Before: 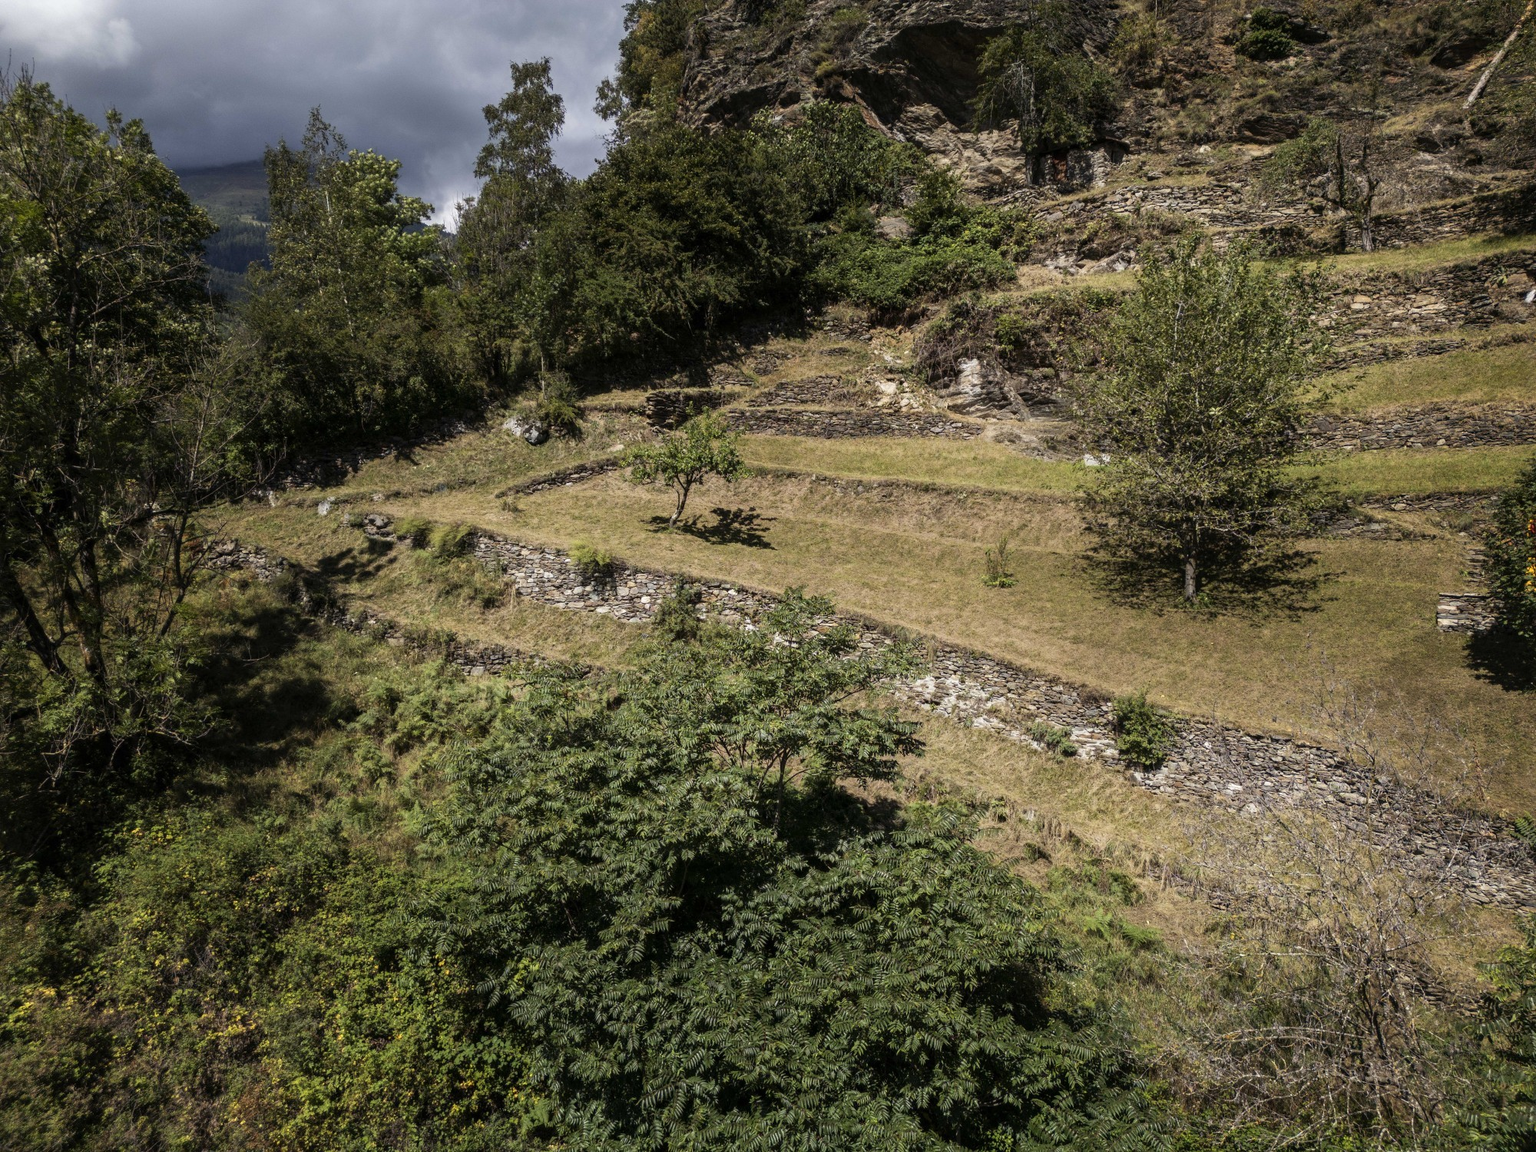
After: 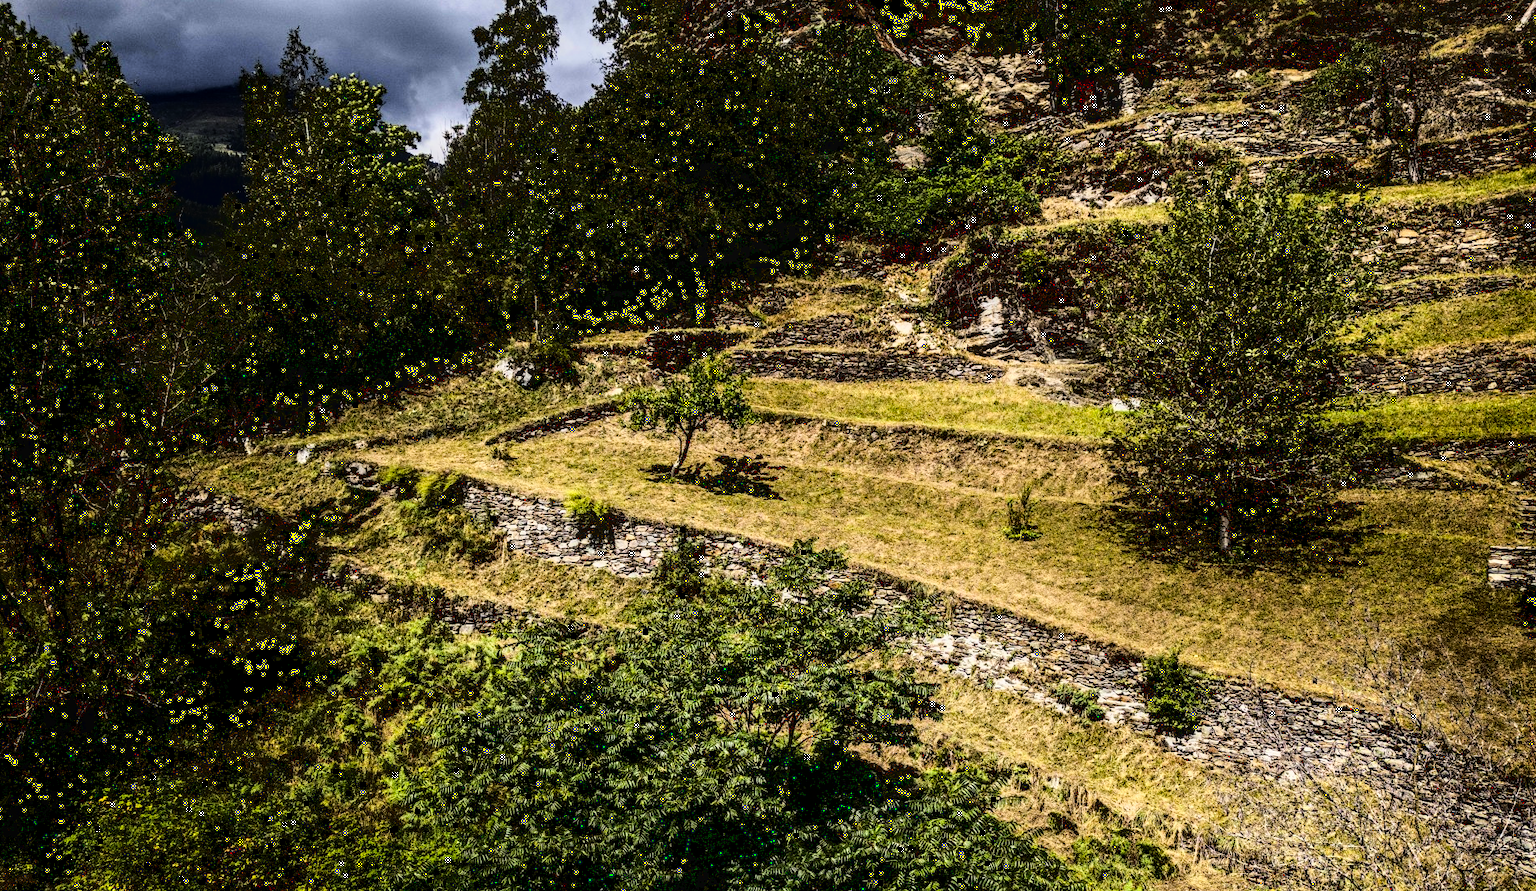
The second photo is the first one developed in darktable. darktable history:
filmic rgb: black relative exposure -7.65 EV, white relative exposure 4.56 EV, threshold 3.04 EV, hardness 3.61, enable highlight reconstruction true
exposure: black level correction 0.001, compensate exposure bias true, compensate highlight preservation false
color zones: curves: ch0 [(0, 0.5) (0.143, 0.52) (0.286, 0.5) (0.429, 0.5) (0.571, 0.5) (0.714, 0.5) (0.857, 0.5) (1, 0.5)]; ch1 [(0, 0.489) (0.155, 0.45) (0.286, 0.466) (0.429, 0.5) (0.571, 0.5) (0.714, 0.5) (0.857, 0.5) (1, 0.489)], mix -135.95%
color balance rgb: linear chroma grading › global chroma 5.281%, perceptual saturation grading › global saturation 17.571%, perceptual brilliance grading › highlights 16.225%, perceptual brilliance grading › shadows -13.993%
crop: left 2.552%, top 6.978%, right 3.473%, bottom 20.236%
contrast brightness saturation: contrast 0.193, brightness -0.11, saturation 0.211
tone curve: curves: ch0 [(0, 0.016) (0.11, 0.039) (0.259, 0.235) (0.383, 0.437) (0.499, 0.597) (0.733, 0.867) (0.843, 0.948) (1, 1)]
local contrast: on, module defaults
